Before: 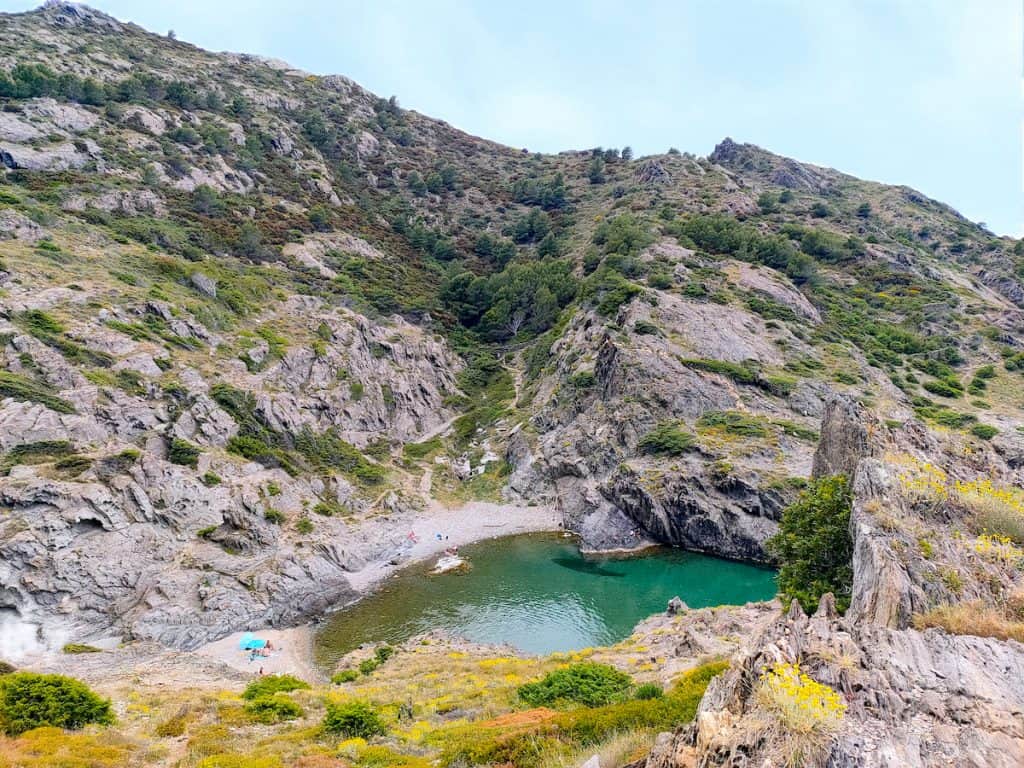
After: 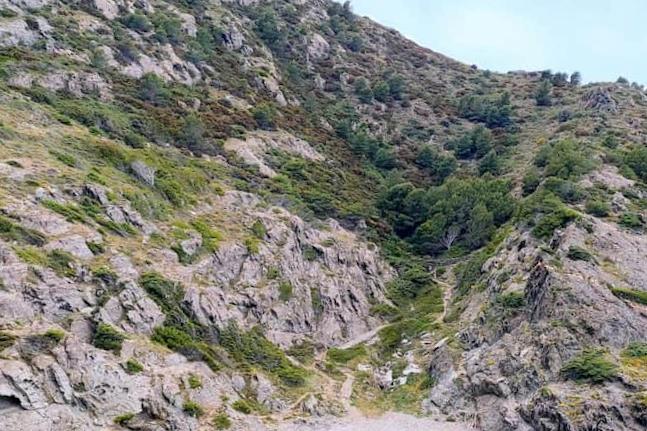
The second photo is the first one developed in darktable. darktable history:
crop and rotate: angle -4.99°, left 2.122%, top 6.945%, right 27.566%, bottom 30.519%
